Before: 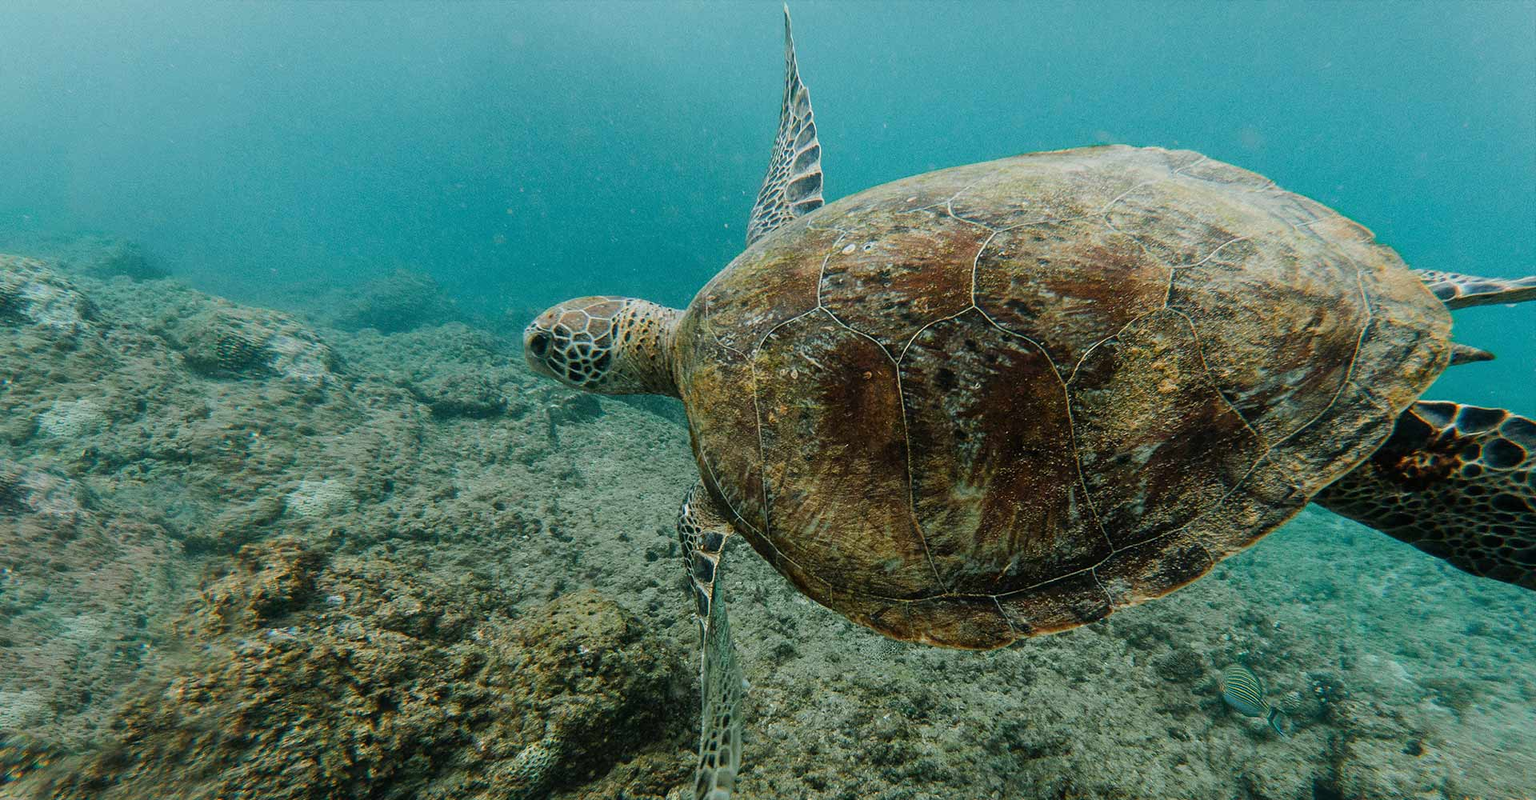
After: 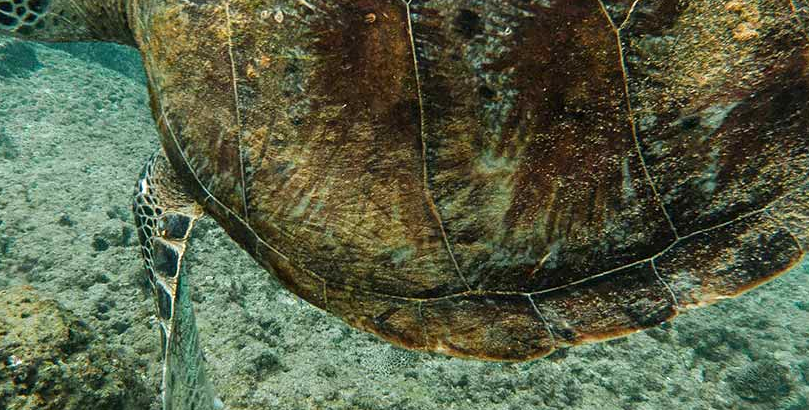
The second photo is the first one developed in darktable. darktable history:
exposure: exposure 0.636 EV, compensate highlight preservation false
crop: left 37.221%, top 45.169%, right 20.63%, bottom 13.777%
